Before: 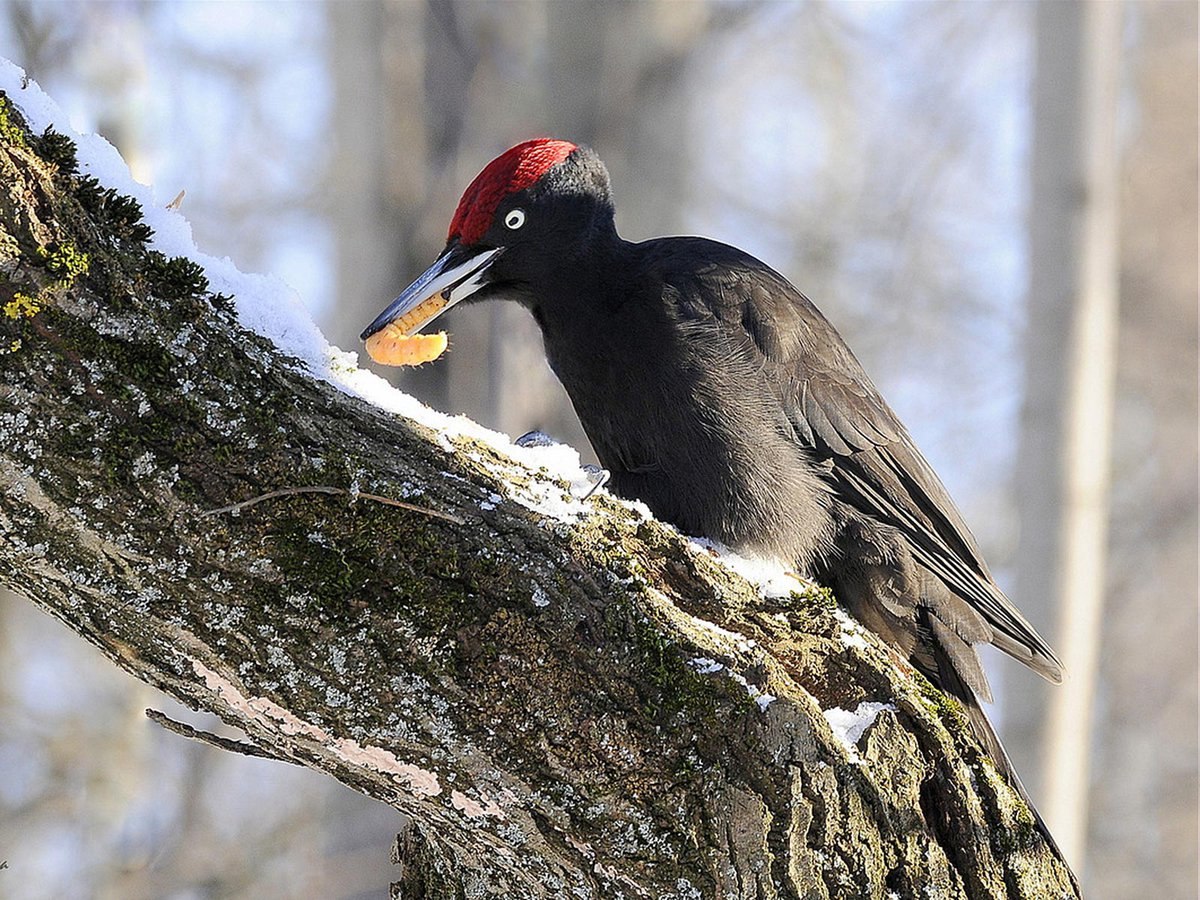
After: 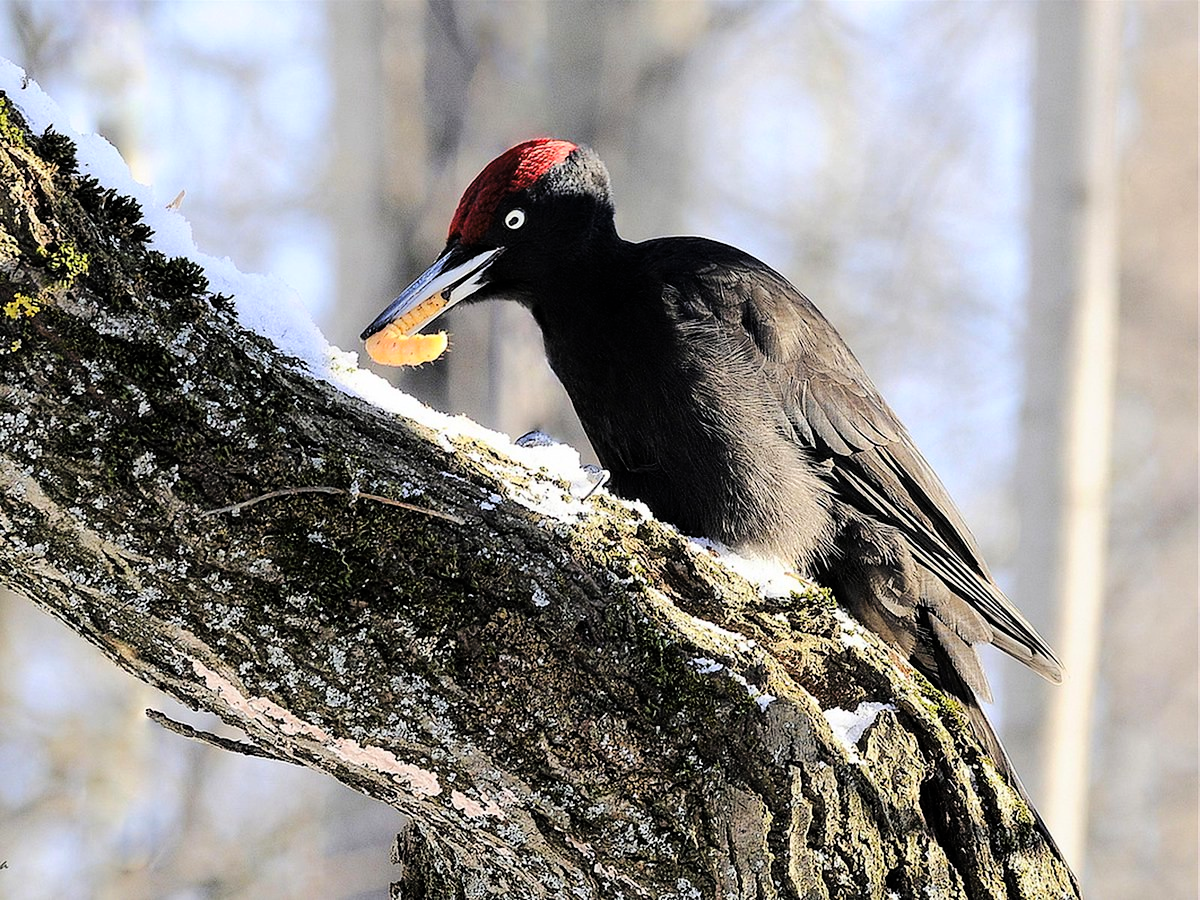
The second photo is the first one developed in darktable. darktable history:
tone curve: curves: ch0 [(0, 0) (0.003, 0) (0.011, 0.001) (0.025, 0.003) (0.044, 0.005) (0.069, 0.012) (0.1, 0.023) (0.136, 0.039) (0.177, 0.088) (0.224, 0.15) (0.277, 0.24) (0.335, 0.337) (0.399, 0.437) (0.468, 0.535) (0.543, 0.629) (0.623, 0.71) (0.709, 0.782) (0.801, 0.856) (0.898, 0.94) (1, 1)], color space Lab, linked channels, preserve colors none
